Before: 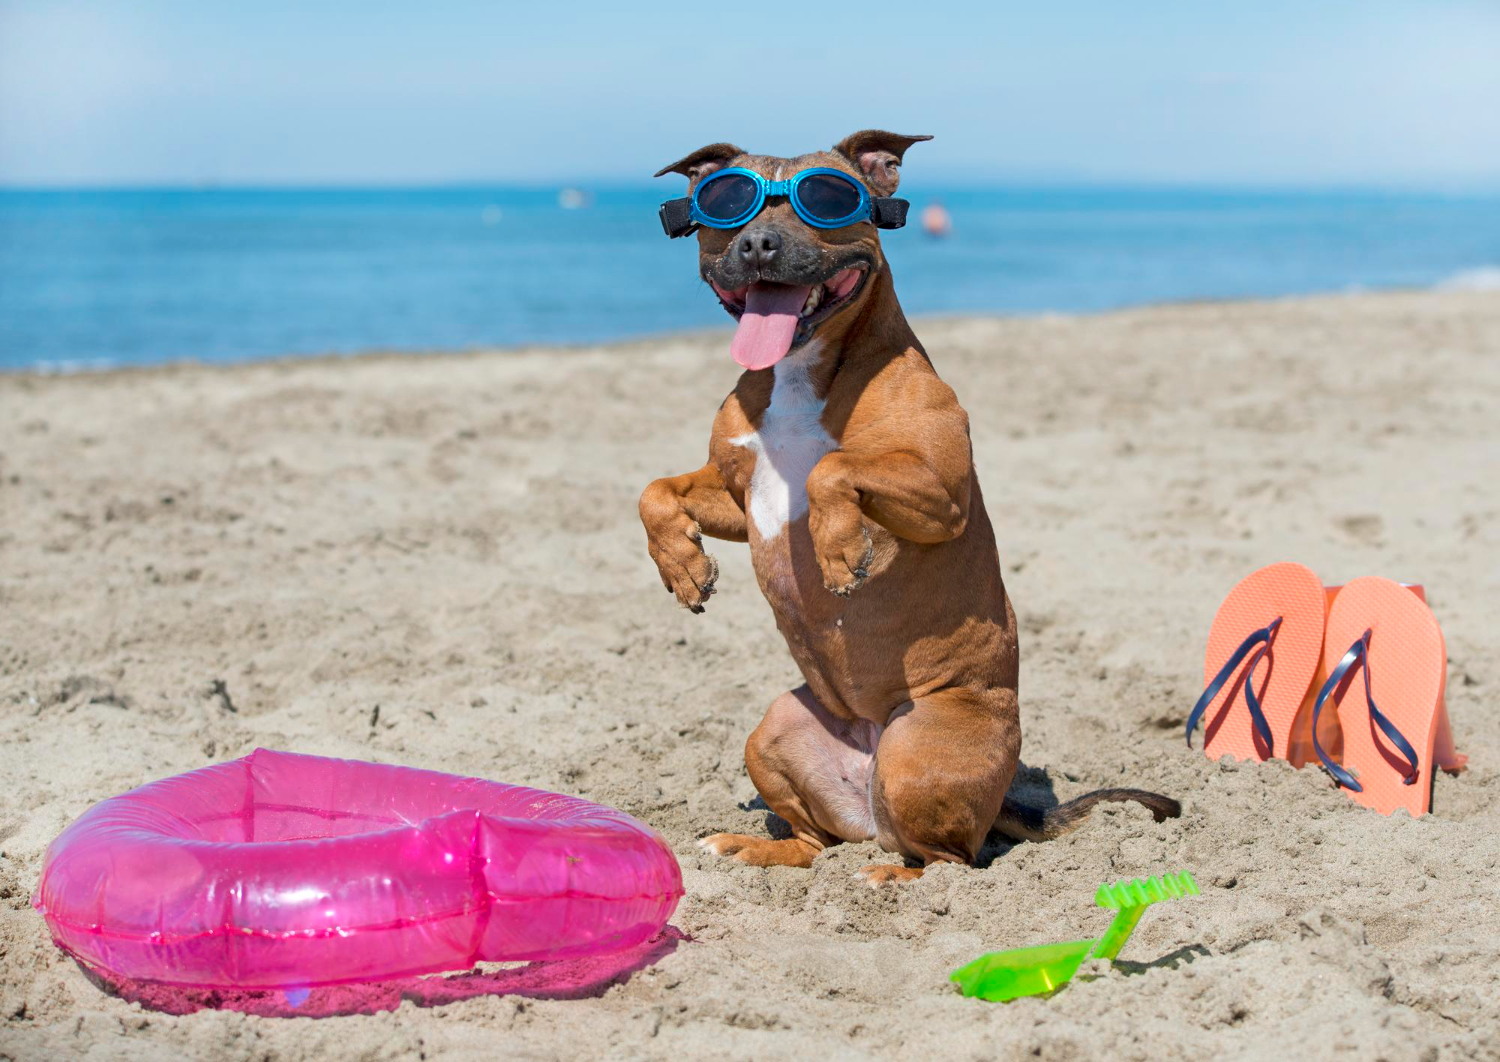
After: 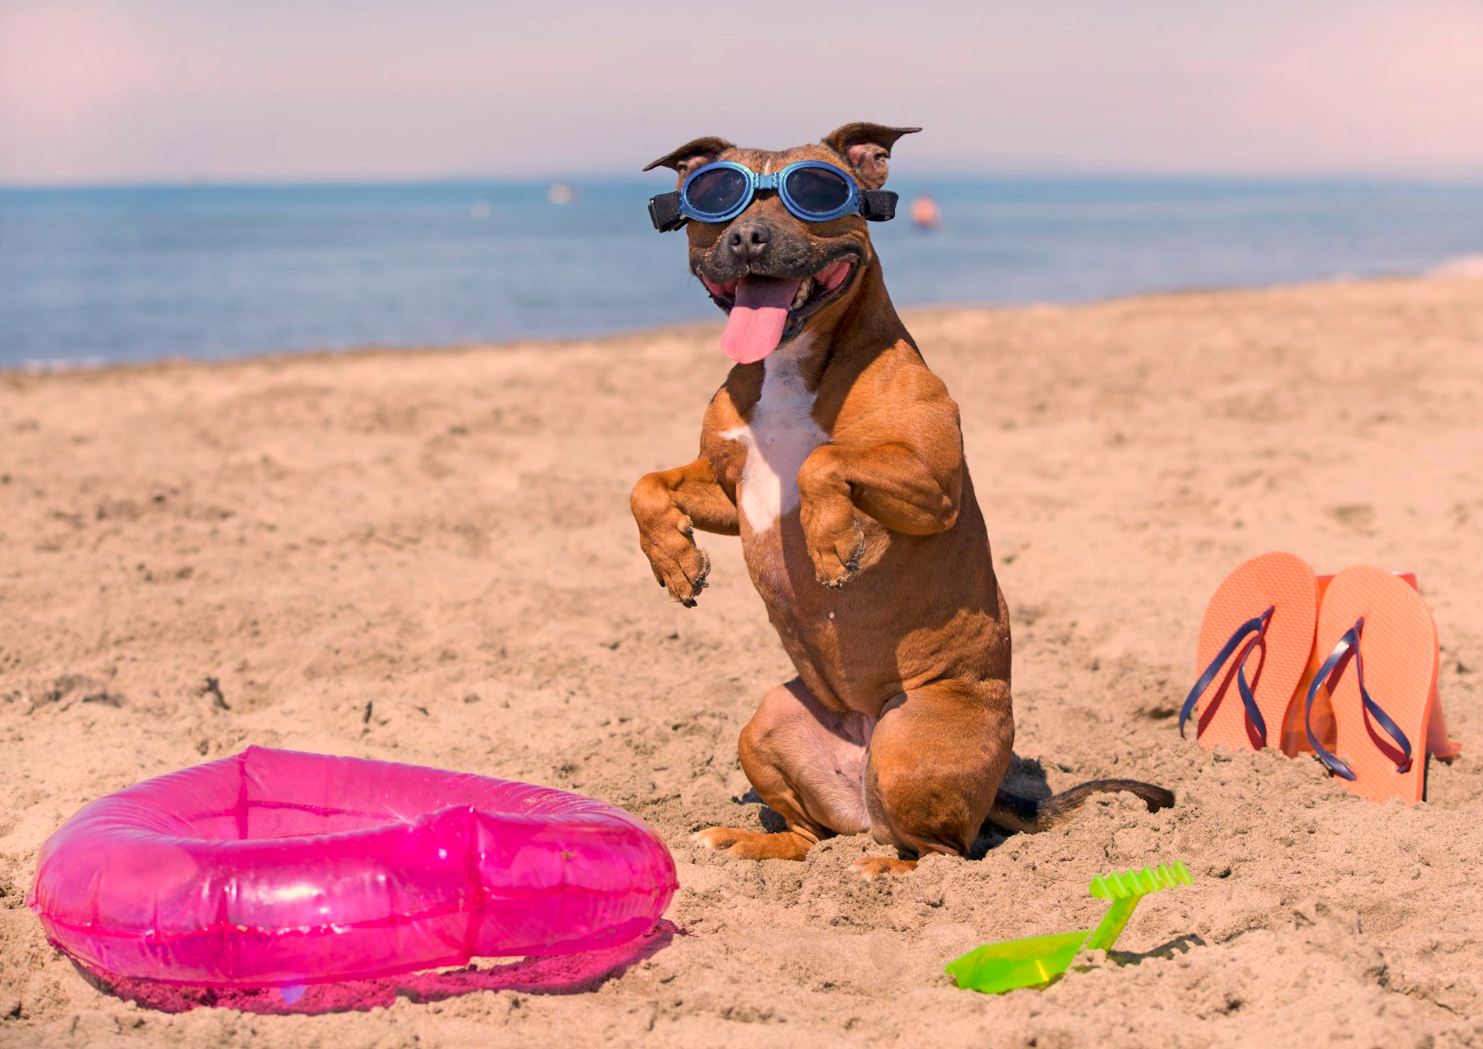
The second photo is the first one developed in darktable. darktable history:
color correction: highlights a* 21.16, highlights b* 19.61
rotate and perspective: rotation -0.45°, automatic cropping original format, crop left 0.008, crop right 0.992, crop top 0.012, crop bottom 0.988
